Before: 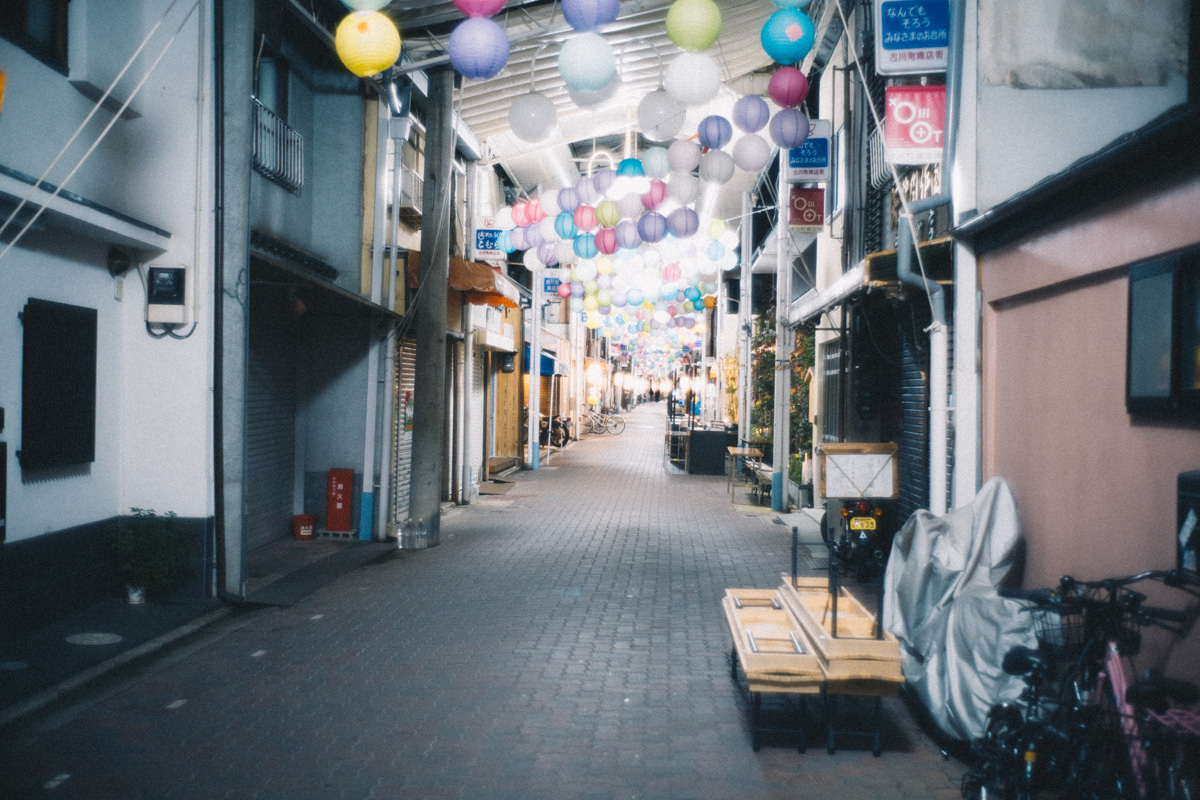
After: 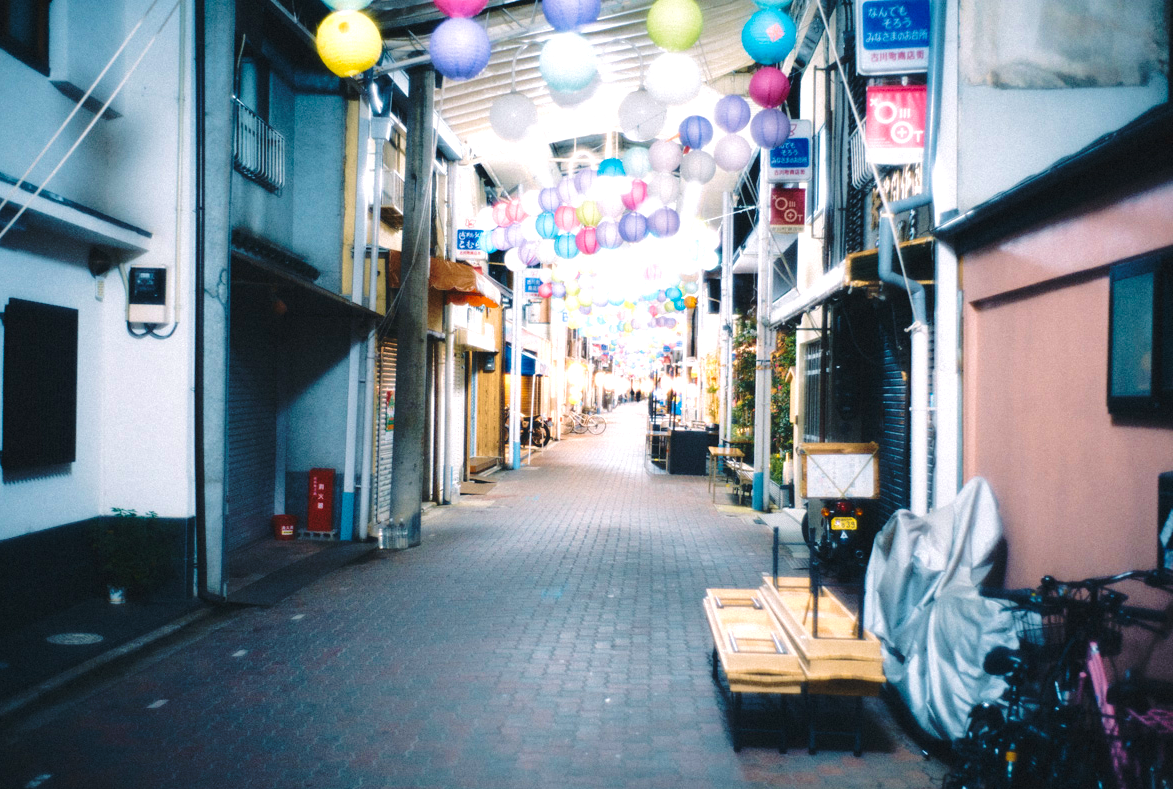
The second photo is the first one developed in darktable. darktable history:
exposure: exposure 0.496 EV, compensate exposure bias true, compensate highlight preservation false
color balance rgb: shadows lift › chroma 1.029%, shadows lift › hue 31.18°, perceptual saturation grading › global saturation 0.364%, perceptual brilliance grading › mid-tones 10.075%, perceptual brilliance grading › shadows 14.472%, global vibrance 10.074%, saturation formula JzAzBz (2021)
base curve: curves: ch0 [(0, 0) (0.073, 0.04) (0.157, 0.139) (0.492, 0.492) (0.758, 0.758) (1, 1)], preserve colors none
crop and rotate: left 1.649%, right 0.529%, bottom 1.348%
velvia: strength 44.72%
